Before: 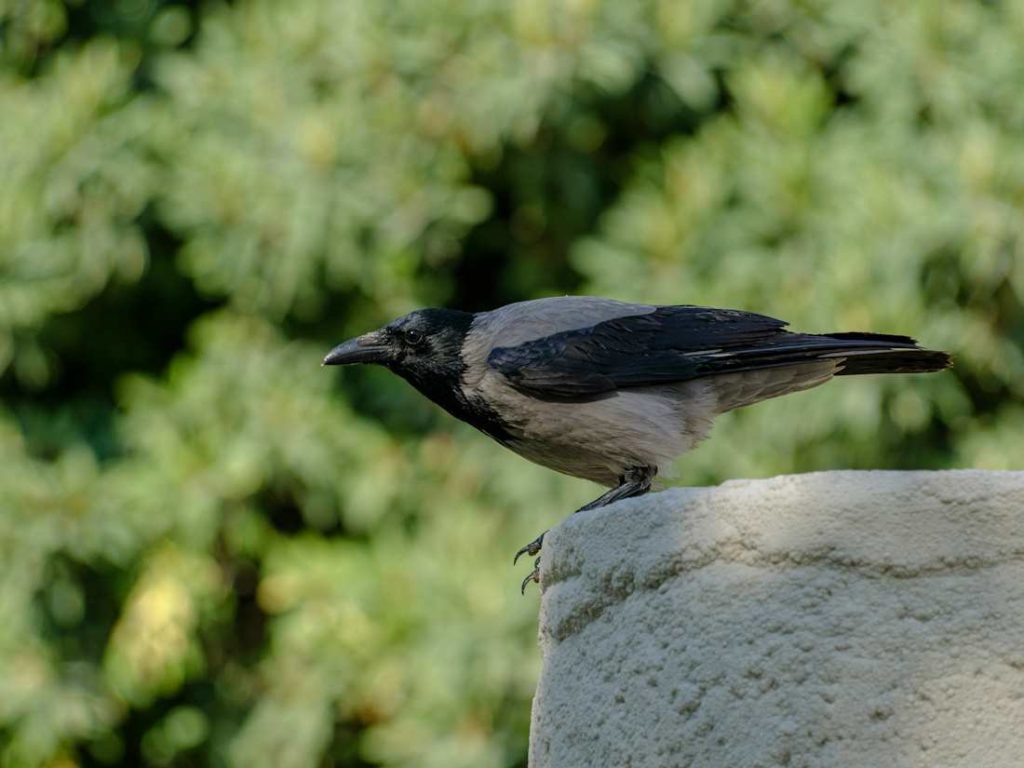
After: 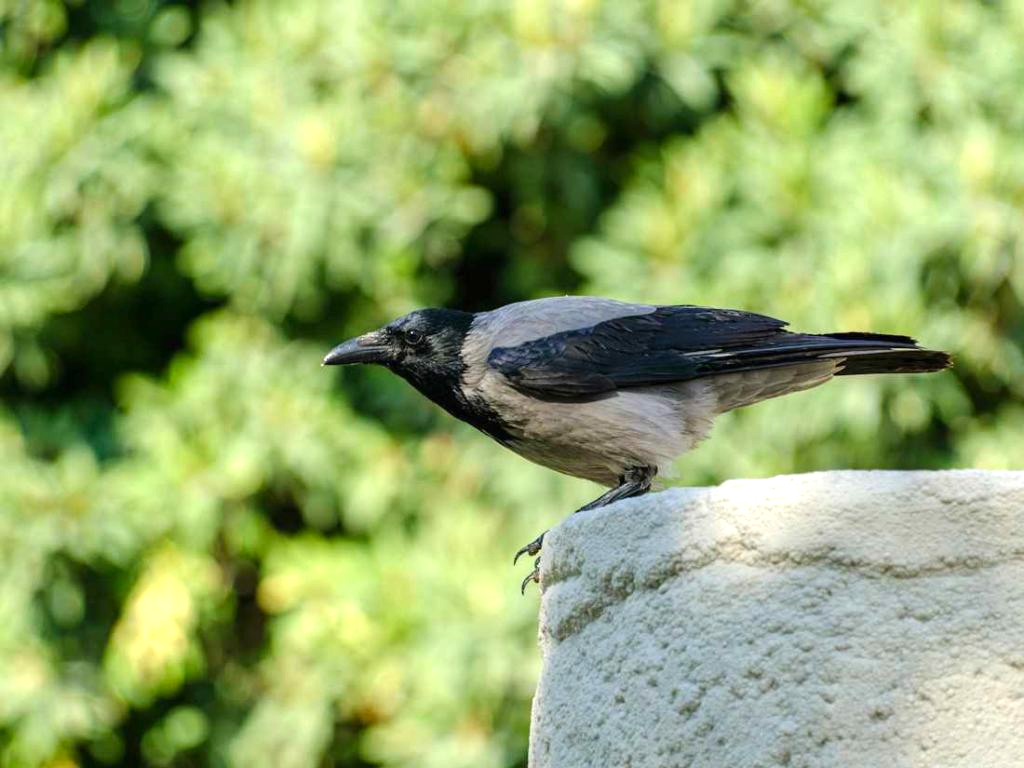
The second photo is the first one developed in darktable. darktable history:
exposure: black level correction 0, exposure 0.702 EV, compensate highlight preservation false
contrast brightness saturation: contrast 0.044, saturation 0.155
shadows and highlights: radius 112.9, shadows 51.7, white point adjustment 9.12, highlights -3.24, soften with gaussian
